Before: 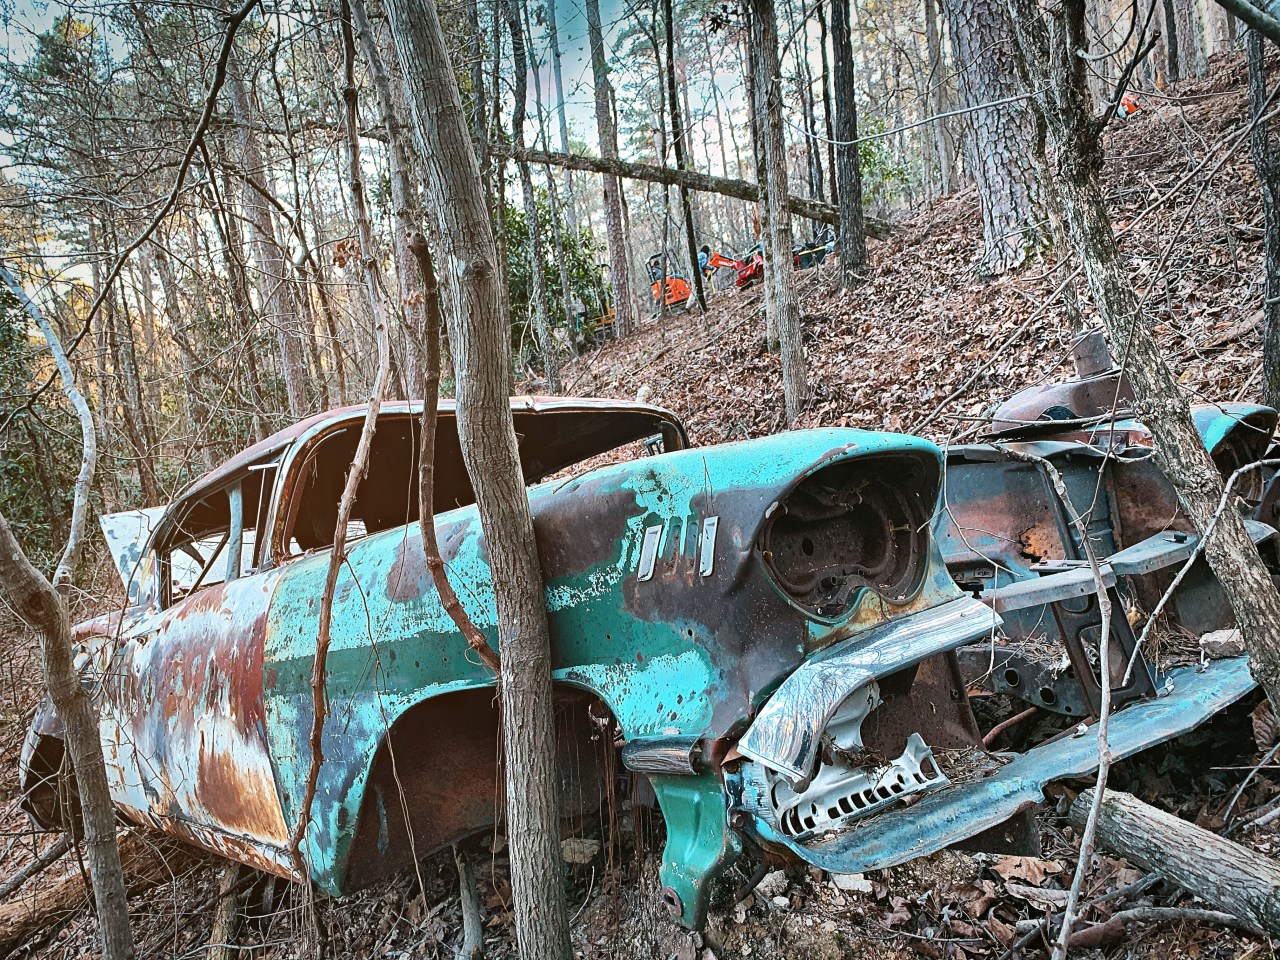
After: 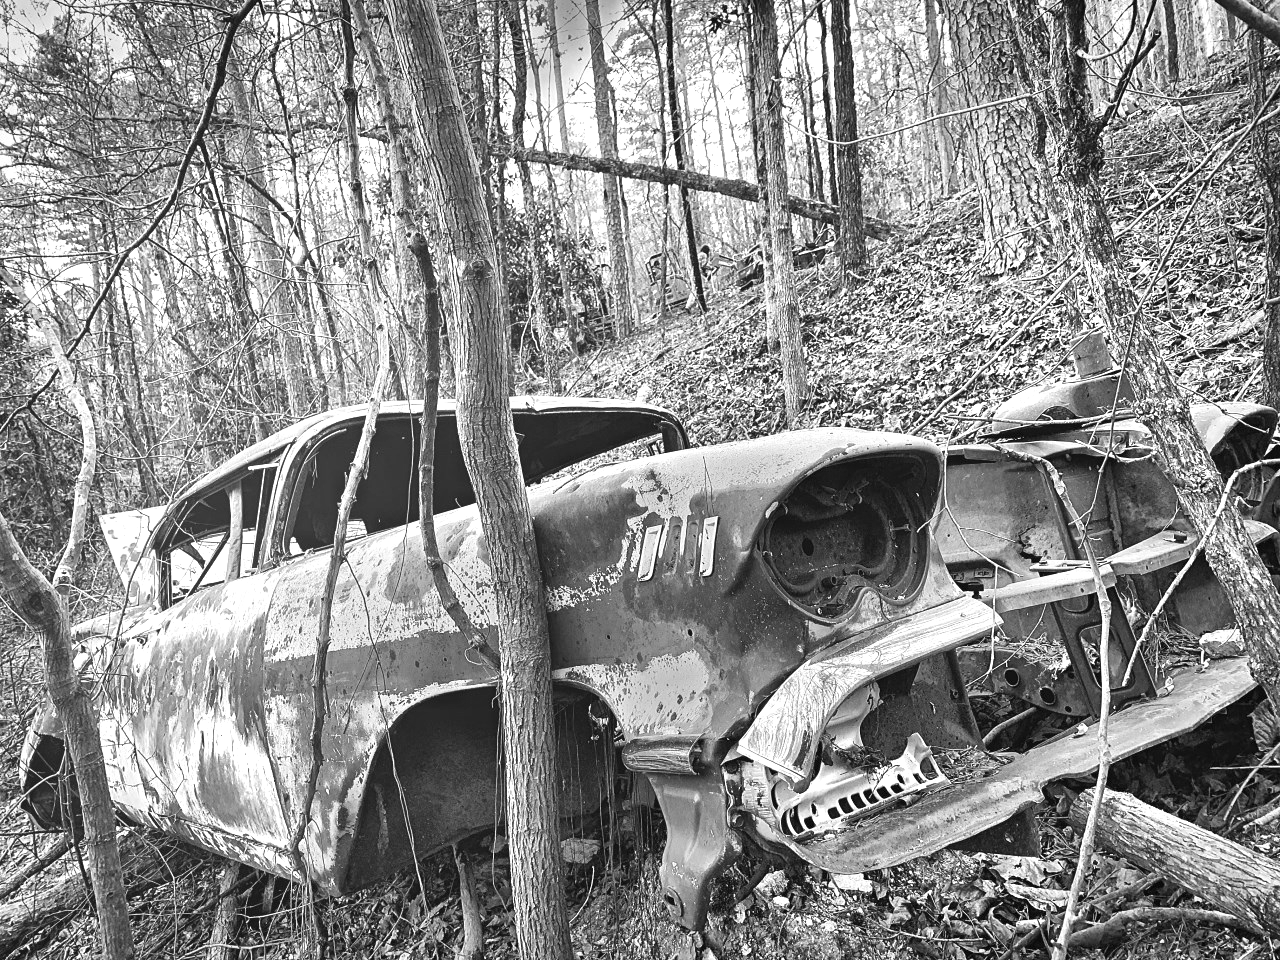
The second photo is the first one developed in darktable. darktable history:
exposure: black level correction 0, exposure 0.9 EV, compensate highlight preservation false
monochrome: a 26.22, b 42.67, size 0.8
